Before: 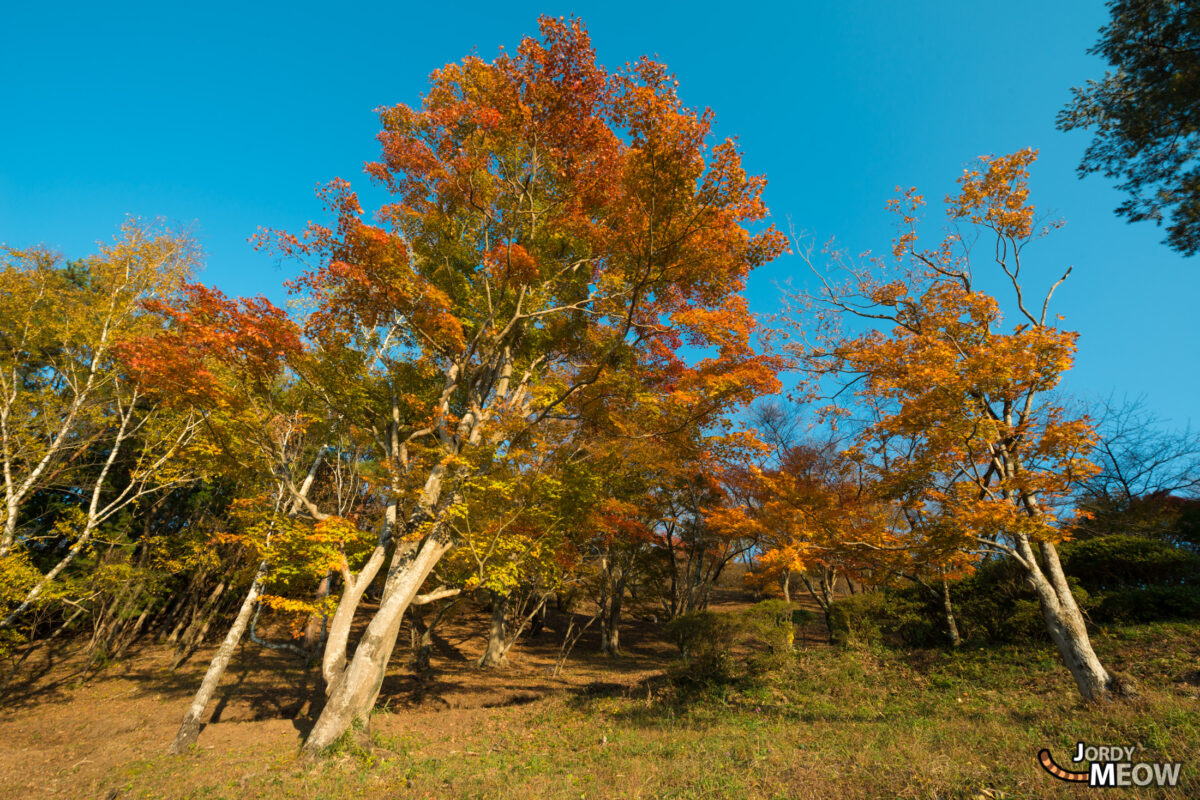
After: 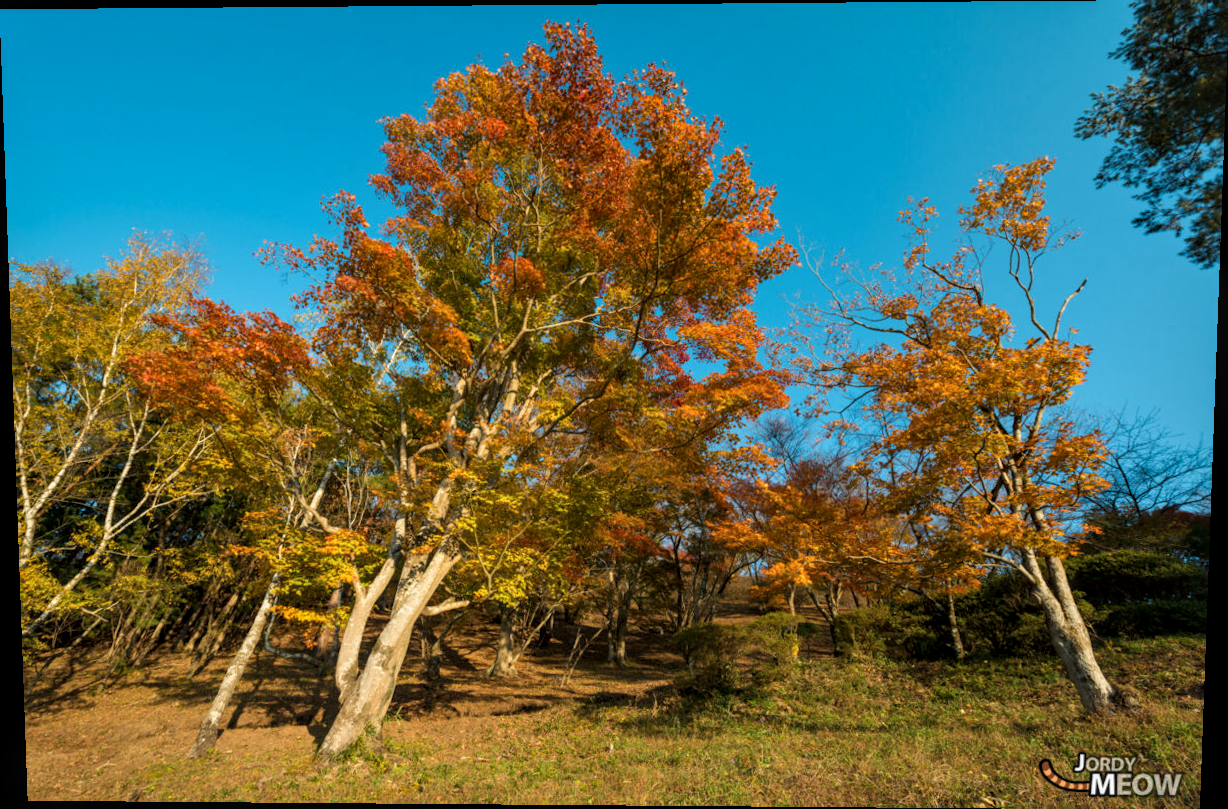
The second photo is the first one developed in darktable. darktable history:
rotate and perspective: lens shift (vertical) 0.048, lens shift (horizontal) -0.024, automatic cropping off
local contrast: on, module defaults
